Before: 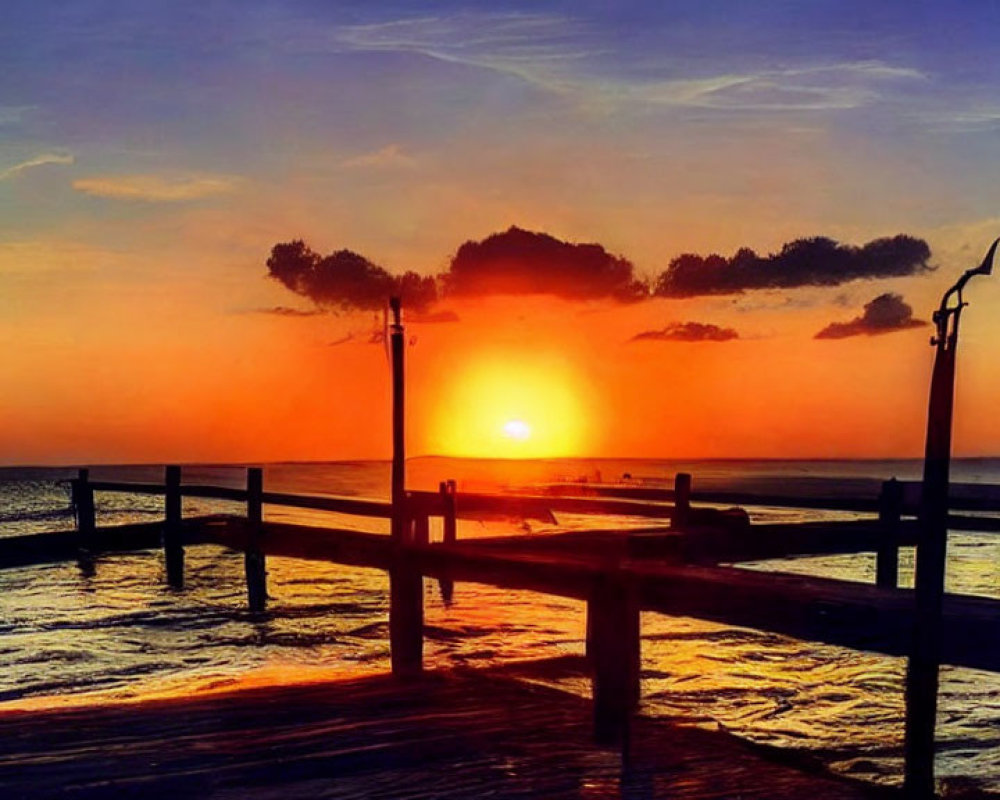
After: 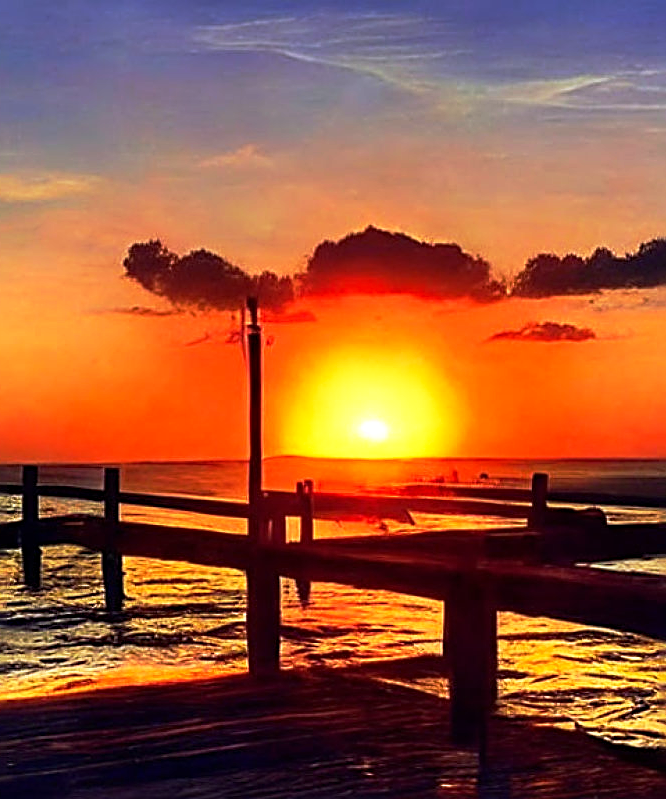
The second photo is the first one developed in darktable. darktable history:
crop and rotate: left 14.379%, right 18.939%
exposure: exposure 0.203 EV, compensate highlight preservation false
sharpen: radius 2.701, amount 0.659
base curve: curves: ch0 [(0, 0) (0.257, 0.25) (0.482, 0.586) (0.757, 0.871) (1, 1)], preserve colors none
